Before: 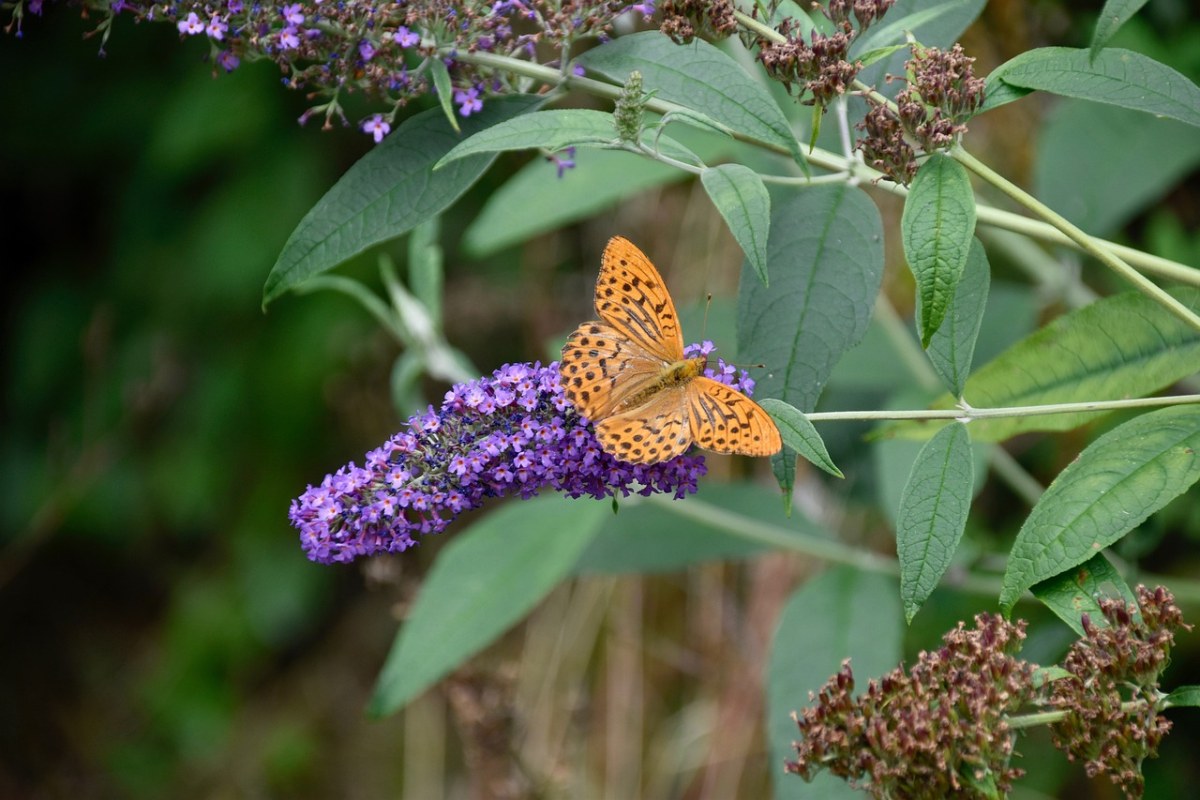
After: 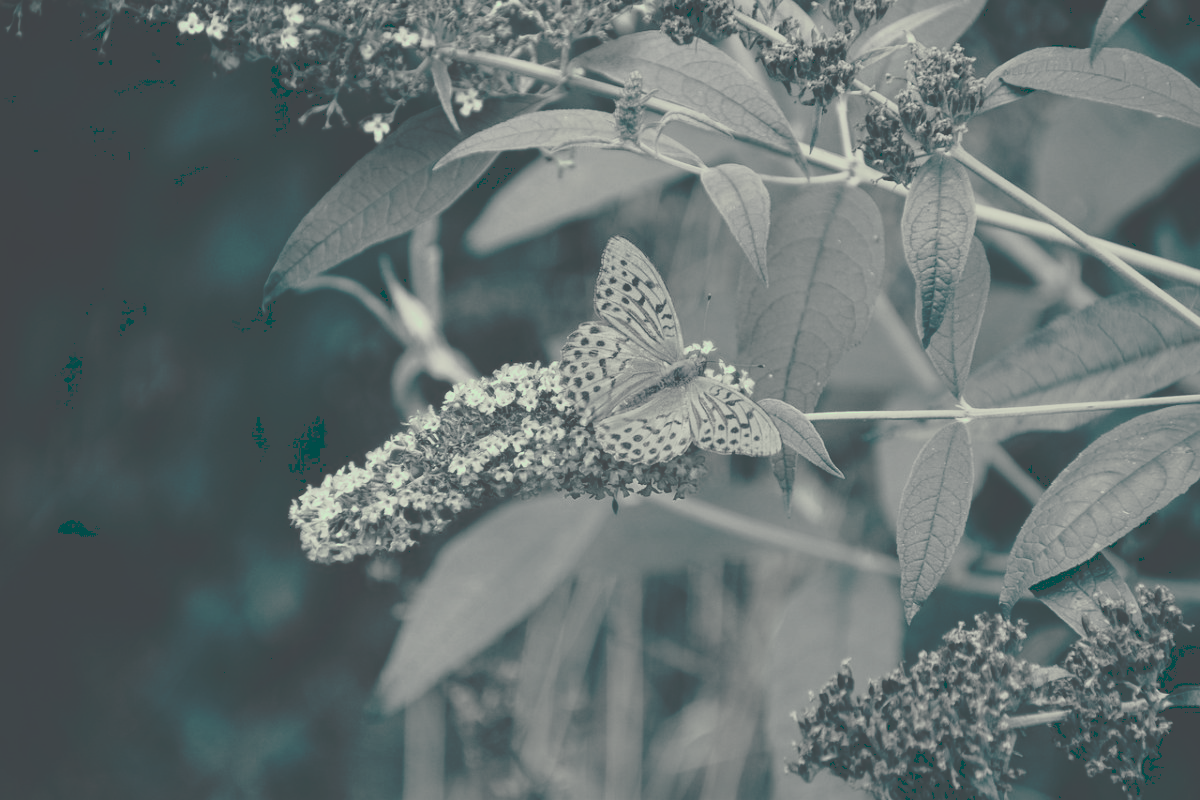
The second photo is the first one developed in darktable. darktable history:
tone curve: curves: ch0 [(0, 0) (0.003, 0.278) (0.011, 0.282) (0.025, 0.282) (0.044, 0.29) (0.069, 0.295) (0.1, 0.306) (0.136, 0.316) (0.177, 0.33) (0.224, 0.358) (0.277, 0.403) (0.335, 0.451) (0.399, 0.505) (0.468, 0.558) (0.543, 0.611) (0.623, 0.679) (0.709, 0.751) (0.801, 0.815) (0.898, 0.863) (1, 1)], preserve colors none
color look up table: target L [85.83, 85.99, 78.99, 79.54, 68.13, 73.97, 55.56, 39.09, 41.95, 28.24, 12.54, 203.09, 73.53, 67.75, 62.7, 57.38, 46.33, 34.48, 30.93, 33.32, 5.978, 2.47, 90.88, 80.3, 85.33, 91.04, 72.25, 98.14, 79.54, 94.24, 59.63, 72.99, 87.05, 64.67, 71.2, 49.42, 62.39, 25.96, 21.73, 29.72, 97.99, 99.15, 84.45, 97.87, 78.48, 77.54, 62.3, 67.77, 47.22], target a [-5.321, -4.617, -4.177, -4.572, -2.991, -3.65, -2.568, -3.292, -3.166, -5.597, -24.02, 0, -4.224, -2.992, -4.169, -3.542, -3.5, -4.026, -5.29, -5.776, -17.21, -5.854, -11.76, -4.375, -4.244, -11.05, -4.59, -21.56, -4.572, -18.82, -3.538, -4.778, -7.106, -3.79, -2.68, -3.799, -3.537, -6.579, -9.192, -4.898, -20.91, -12.78, -4.913, -21.79, -3.224, -4.003, -3.918, -2.854, -4.122], target b [12.3, 12.55, 9.914, 9.825, 5.234, 7.427, 1.518, -1.773, -2.374, -2.637, -10.23, -0.002, 7.298, 5.229, 4.884, 2.507, -0.468, -2.031, -2.354, -1.889, -10.36, -9.772, 17.75, 9.73, 11.51, 18, 7.058, 28.58, 9.825, 23.35, 2.95, 7.592, 13.32, 5.345, 5.989, 1.326, 4.505, -2.736, -4.05, -2.905, 28.94, 30.31, 11.4, 28.74, 9.188, 9.861, 4.376, 4.7, 0.262], num patches 49
